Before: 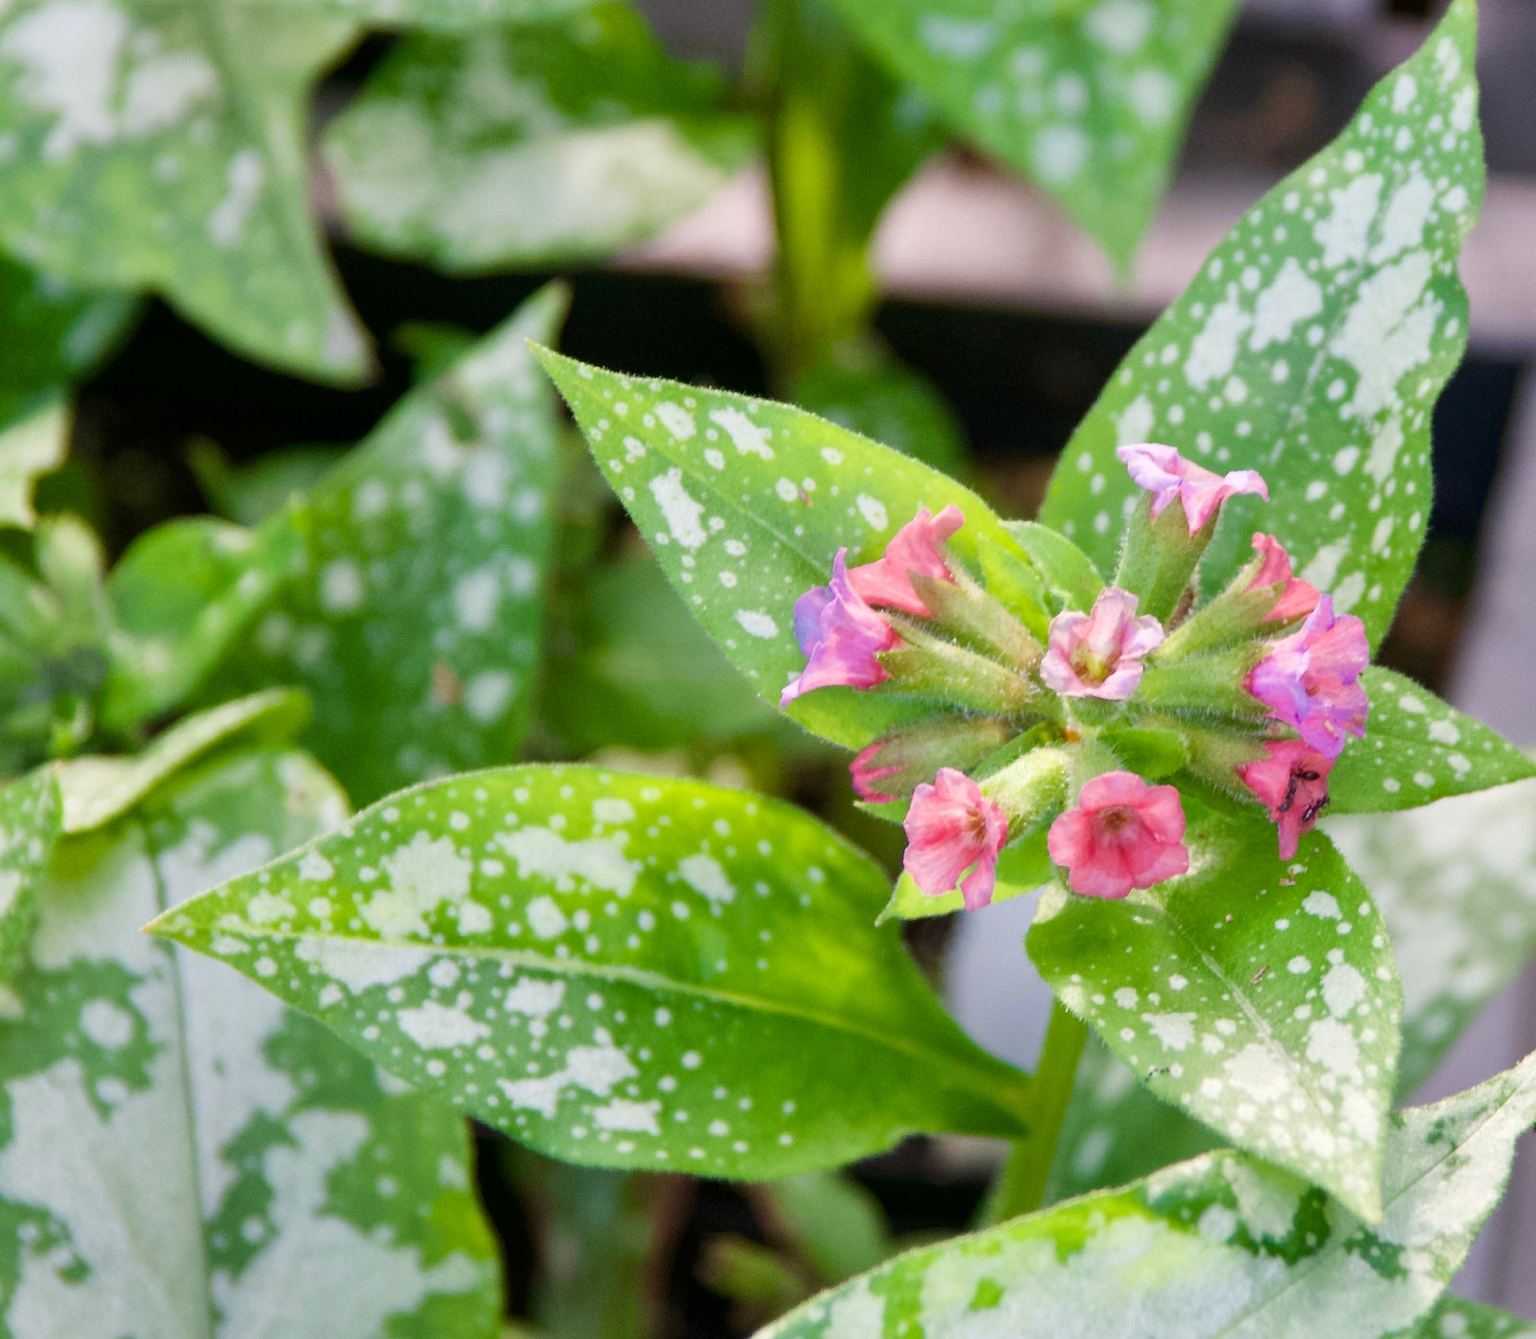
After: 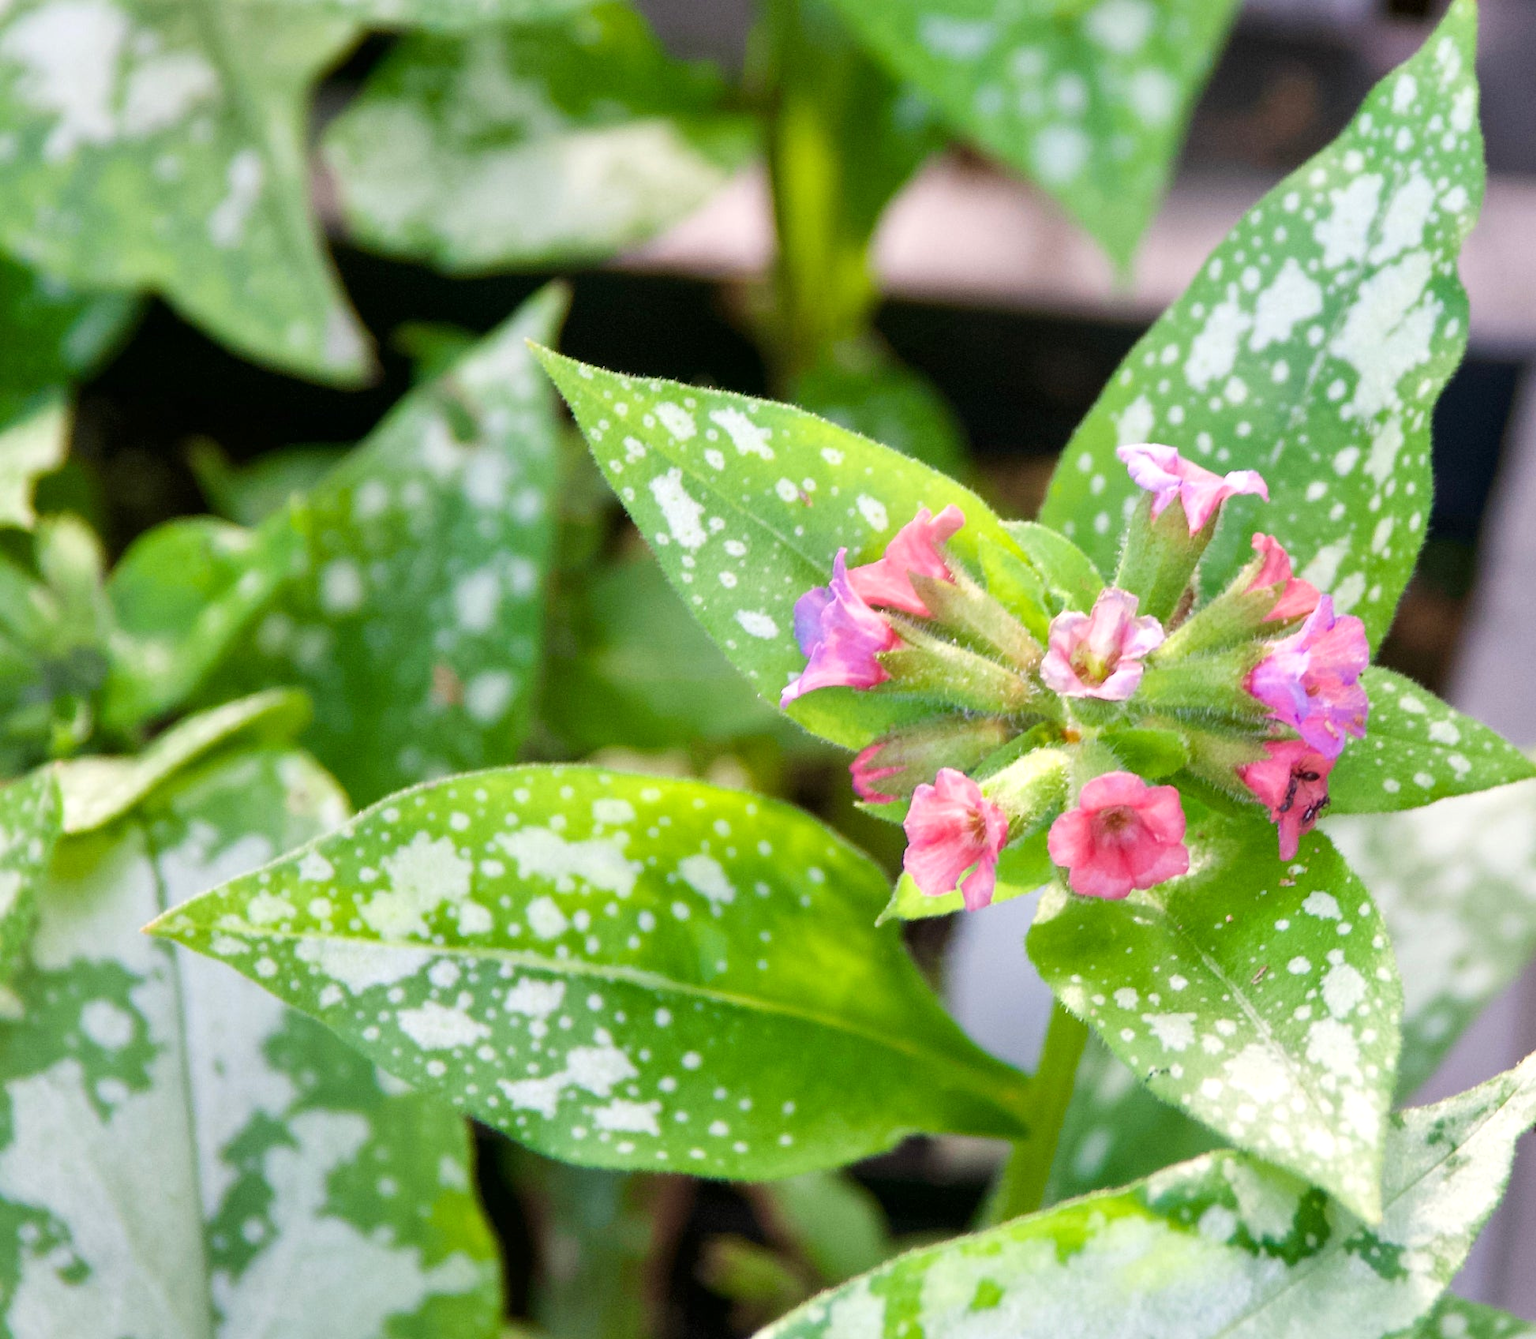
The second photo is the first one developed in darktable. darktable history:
exposure: exposure 0.254 EV, compensate highlight preservation false
